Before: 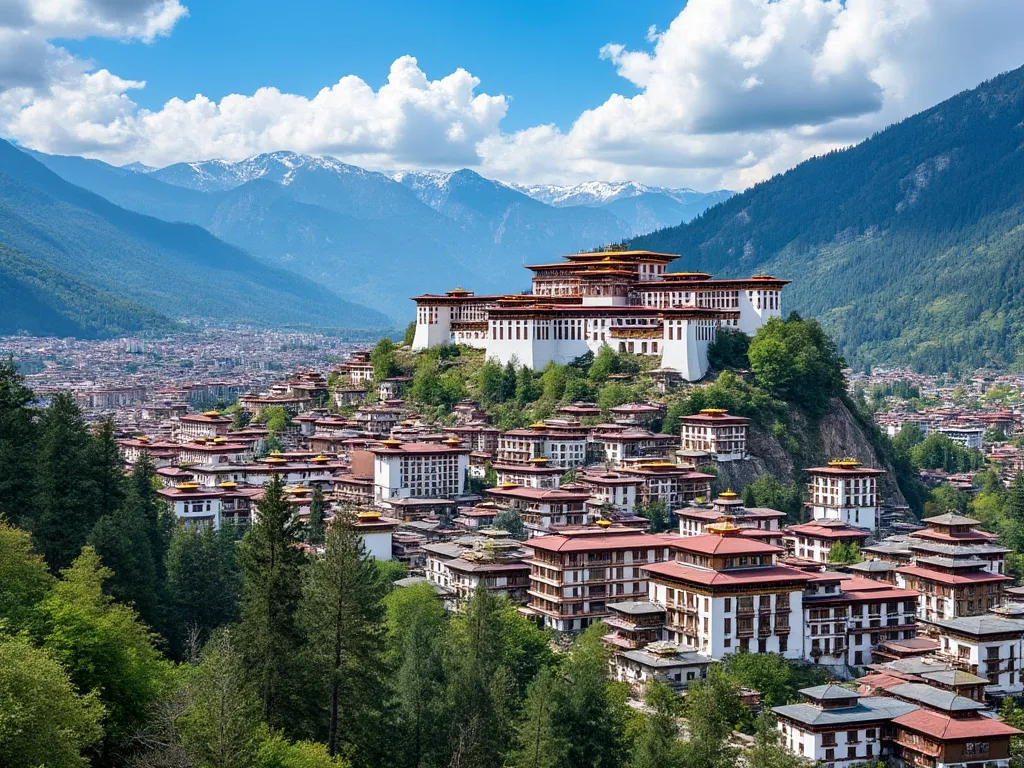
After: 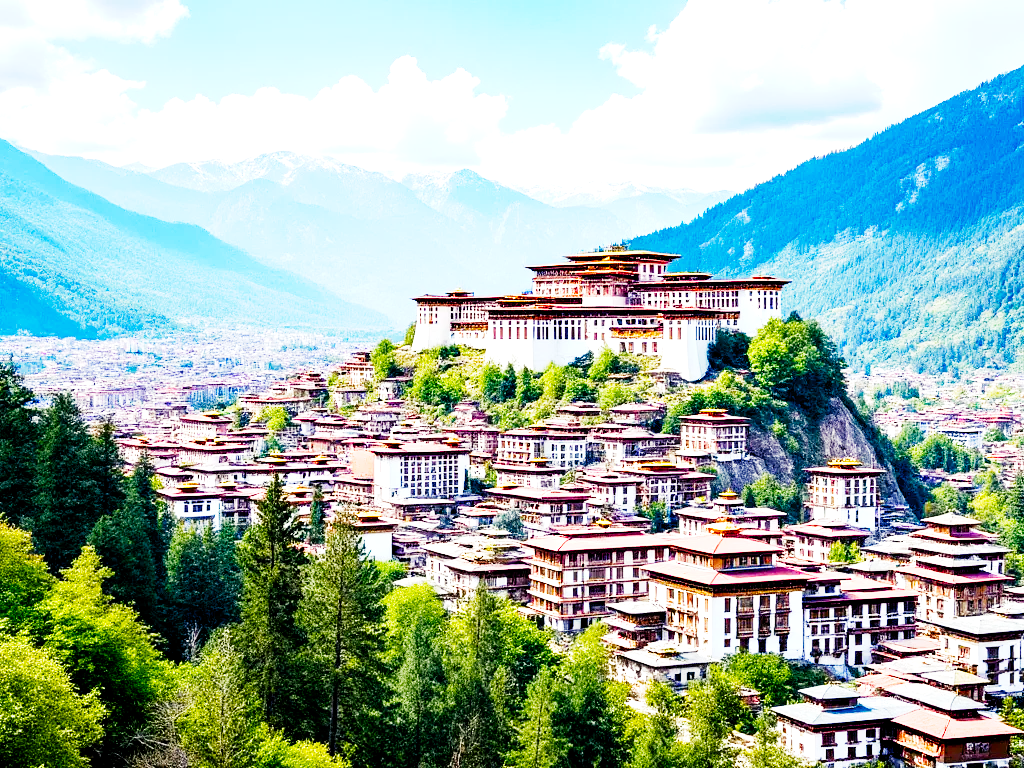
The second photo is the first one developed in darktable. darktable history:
base curve: curves: ch0 [(0, 0) (0, 0.001) (0.001, 0.001) (0.004, 0.002) (0.007, 0.004) (0.015, 0.013) (0.033, 0.045) (0.052, 0.096) (0.075, 0.17) (0.099, 0.241) (0.163, 0.42) (0.219, 0.55) (0.259, 0.616) (0.327, 0.722) (0.365, 0.765) (0.522, 0.873) (0.547, 0.881) (0.689, 0.919) (0.826, 0.952) (1, 1)], preserve colors none
color balance rgb: shadows lift › luminance -21.66%, shadows lift › chroma 6.57%, shadows lift › hue 270°, power › chroma 0.68%, power › hue 60°, highlights gain › luminance 6.08%, highlights gain › chroma 1.33%, highlights gain › hue 90°, global offset › luminance -0.87%, perceptual saturation grading › global saturation 26.86%, perceptual saturation grading › highlights -28.39%, perceptual saturation grading › mid-tones 15.22%, perceptual saturation grading › shadows 33.98%, perceptual brilliance grading › highlights 10%, perceptual brilliance grading › mid-tones 5%
exposure: black level correction 0, exposure 0.7 EV, compensate exposure bias true, compensate highlight preservation false
